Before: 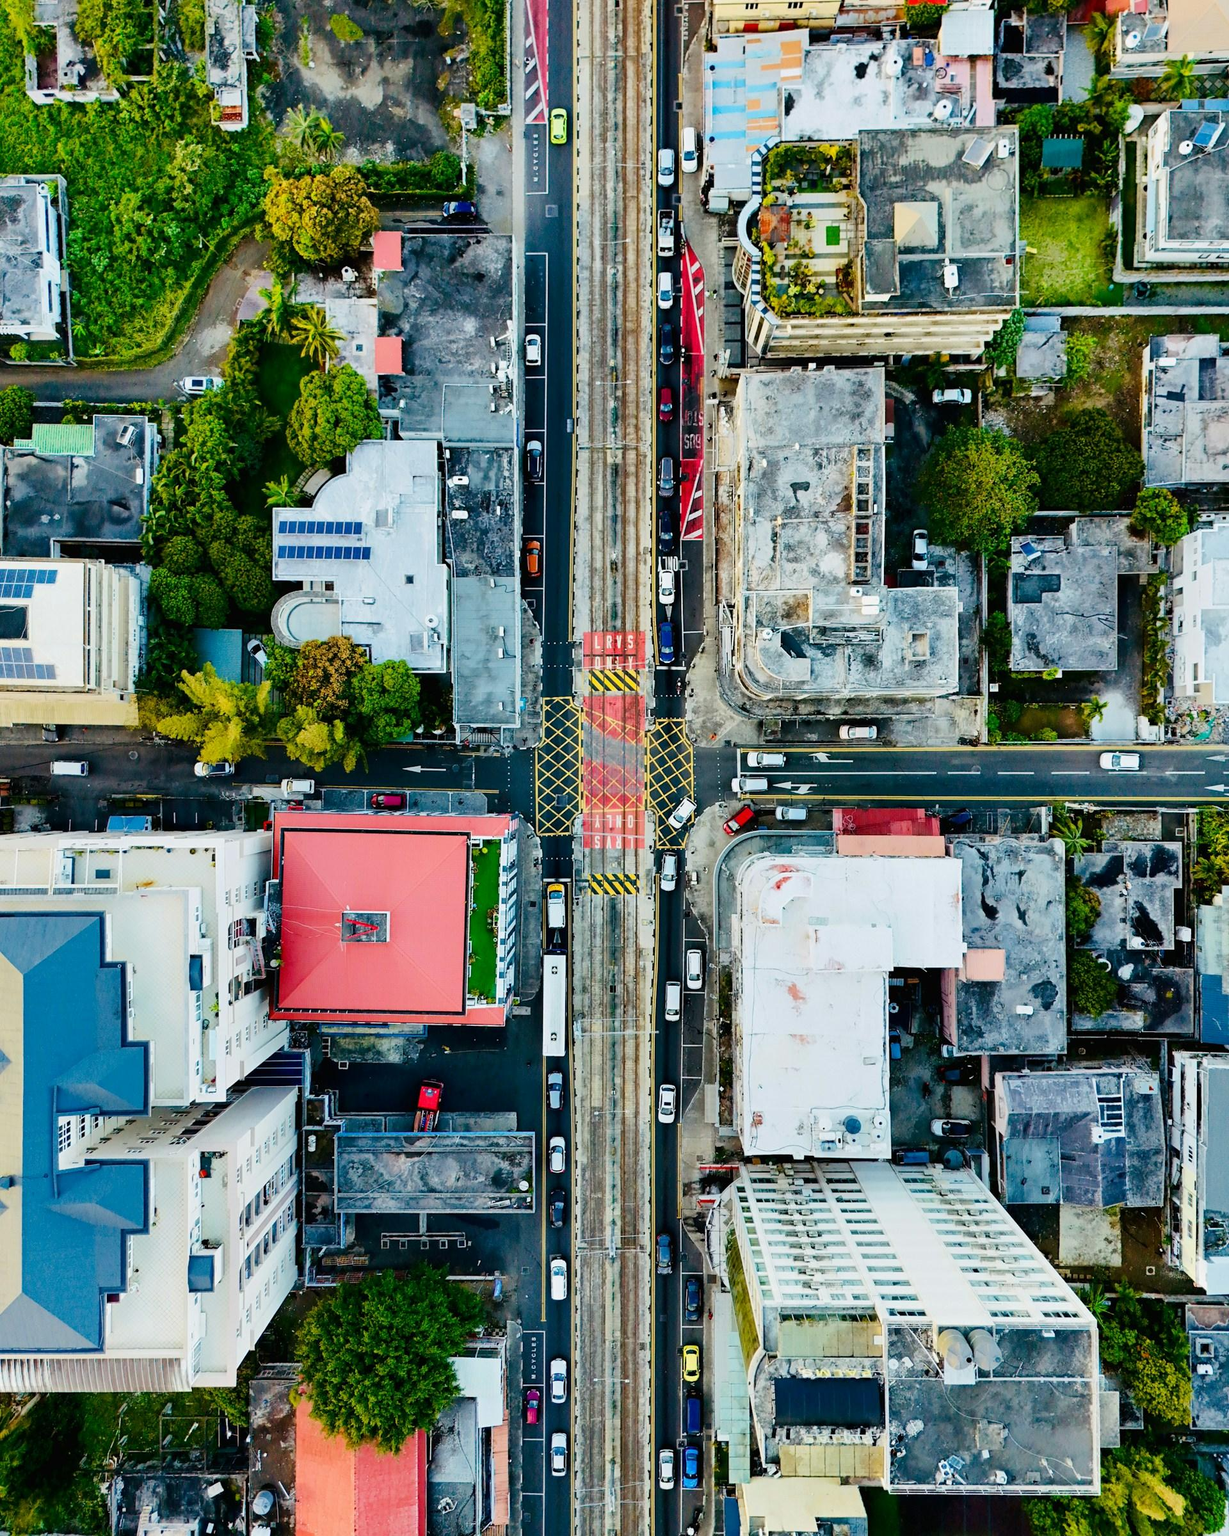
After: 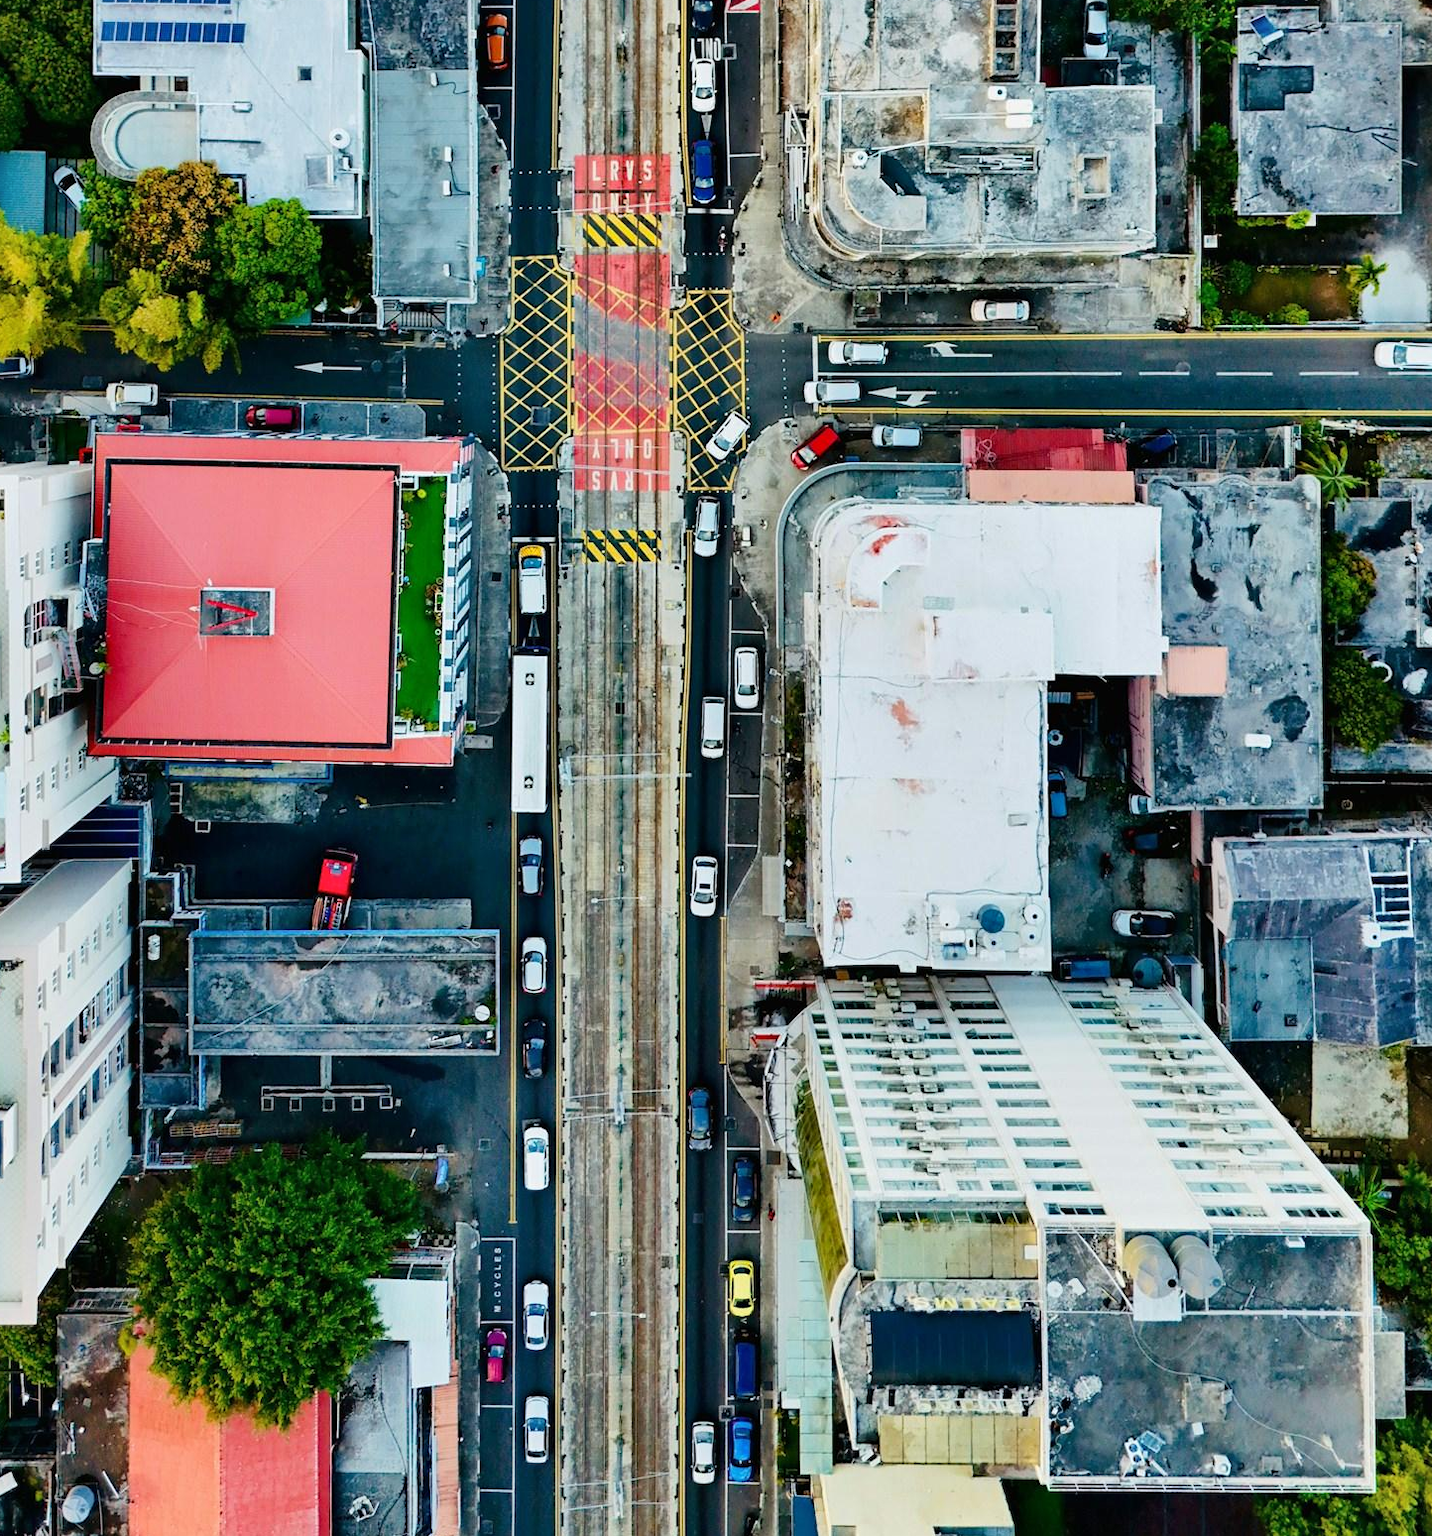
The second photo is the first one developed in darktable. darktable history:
crop and rotate: left 17.322%, top 34.631%, right 7.376%, bottom 0.817%
shadows and highlights: radius 132.3, soften with gaussian
